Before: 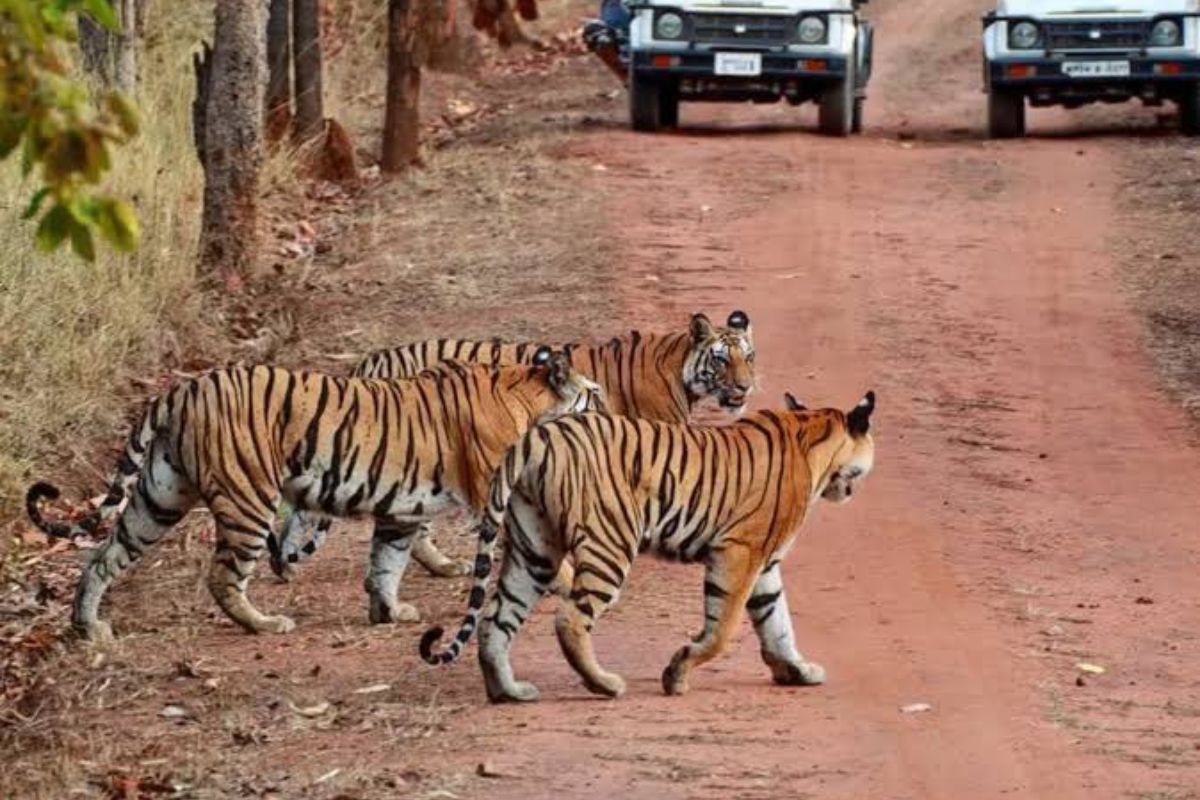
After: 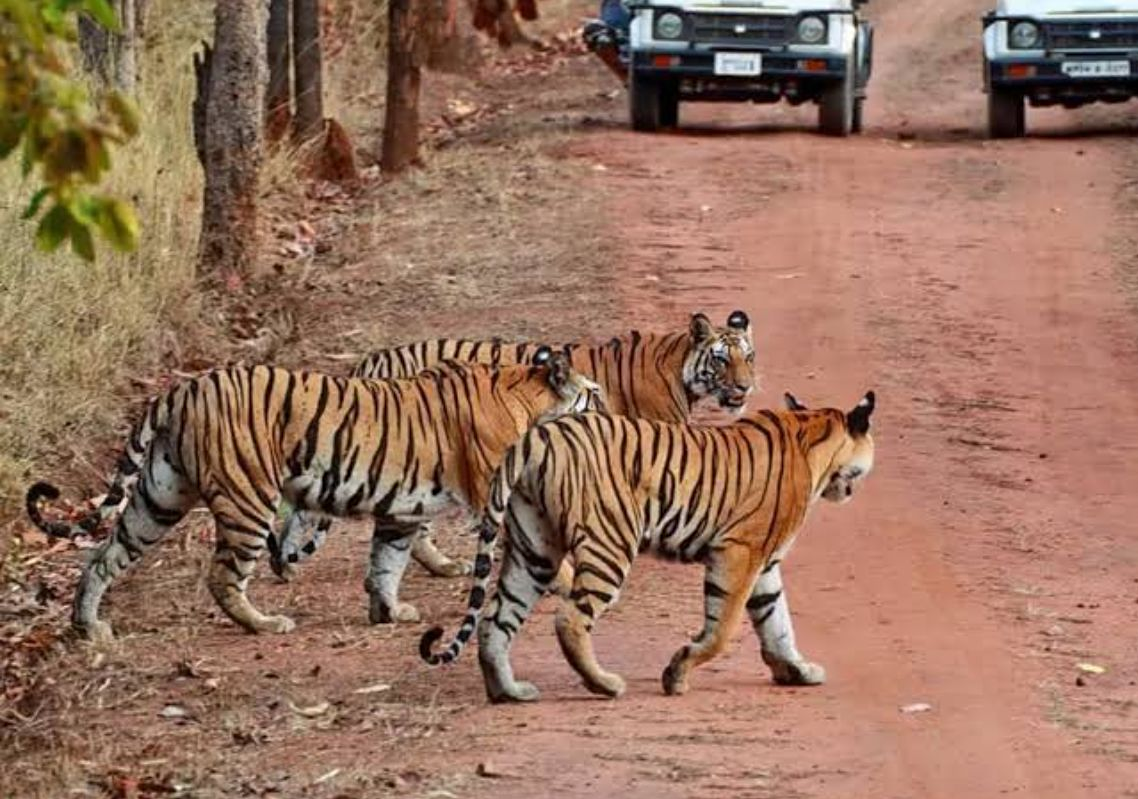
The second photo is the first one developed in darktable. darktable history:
crop and rotate: right 5.167%
sharpen: amount 0.2
